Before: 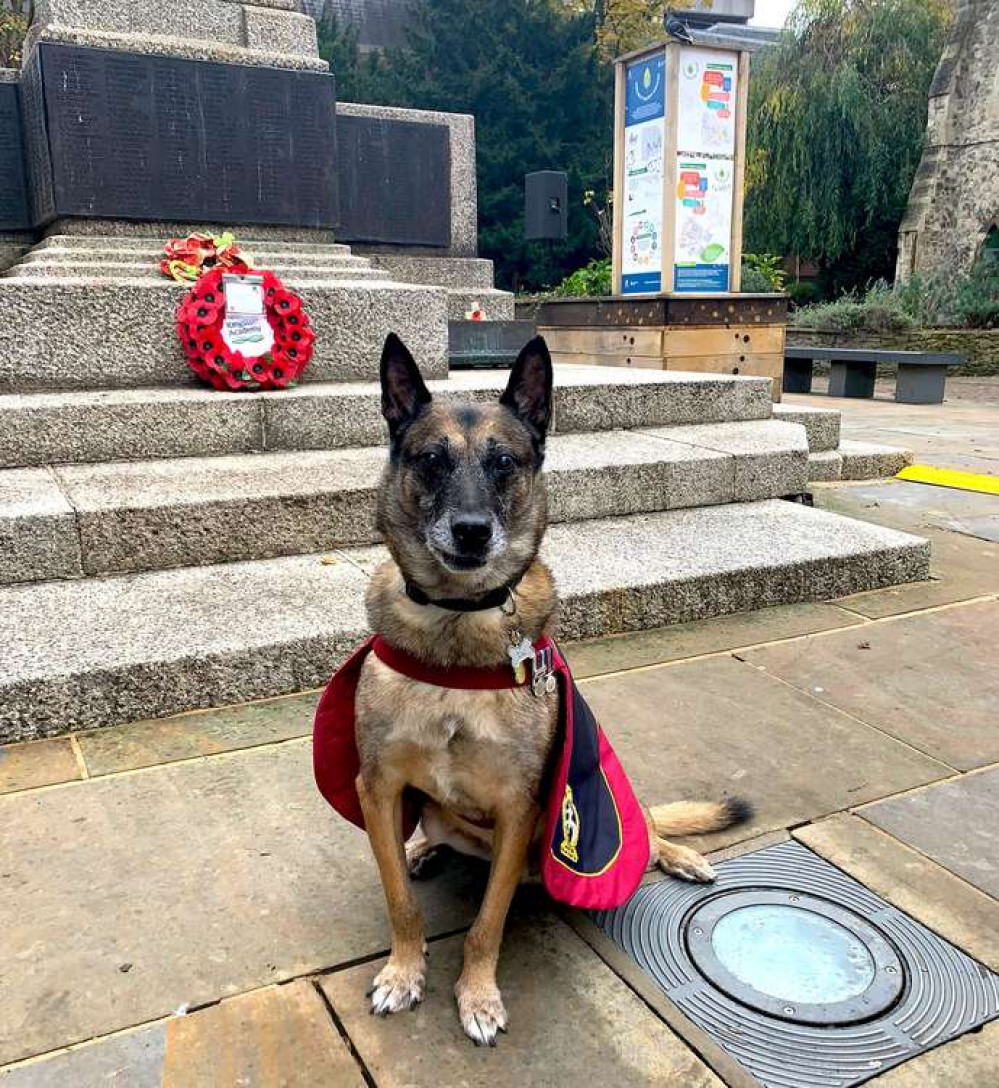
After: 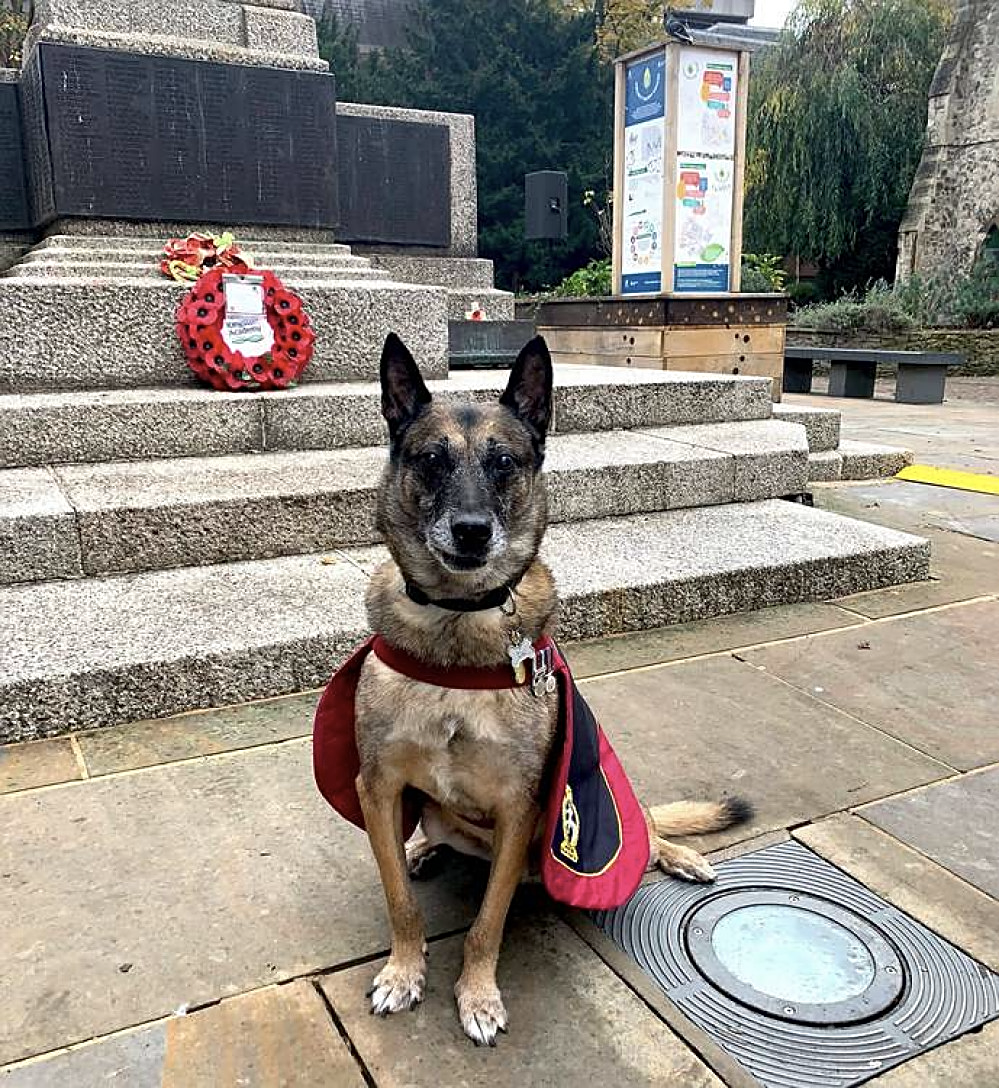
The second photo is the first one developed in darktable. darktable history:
sharpen: on, module defaults
color zones: curves: ch1 [(0, 0.513) (0.143, 0.524) (0.286, 0.511) (0.429, 0.506) (0.571, 0.503) (0.714, 0.503) (0.857, 0.508) (1, 0.513)]
contrast brightness saturation: contrast 0.06, brightness -0.01, saturation -0.23
